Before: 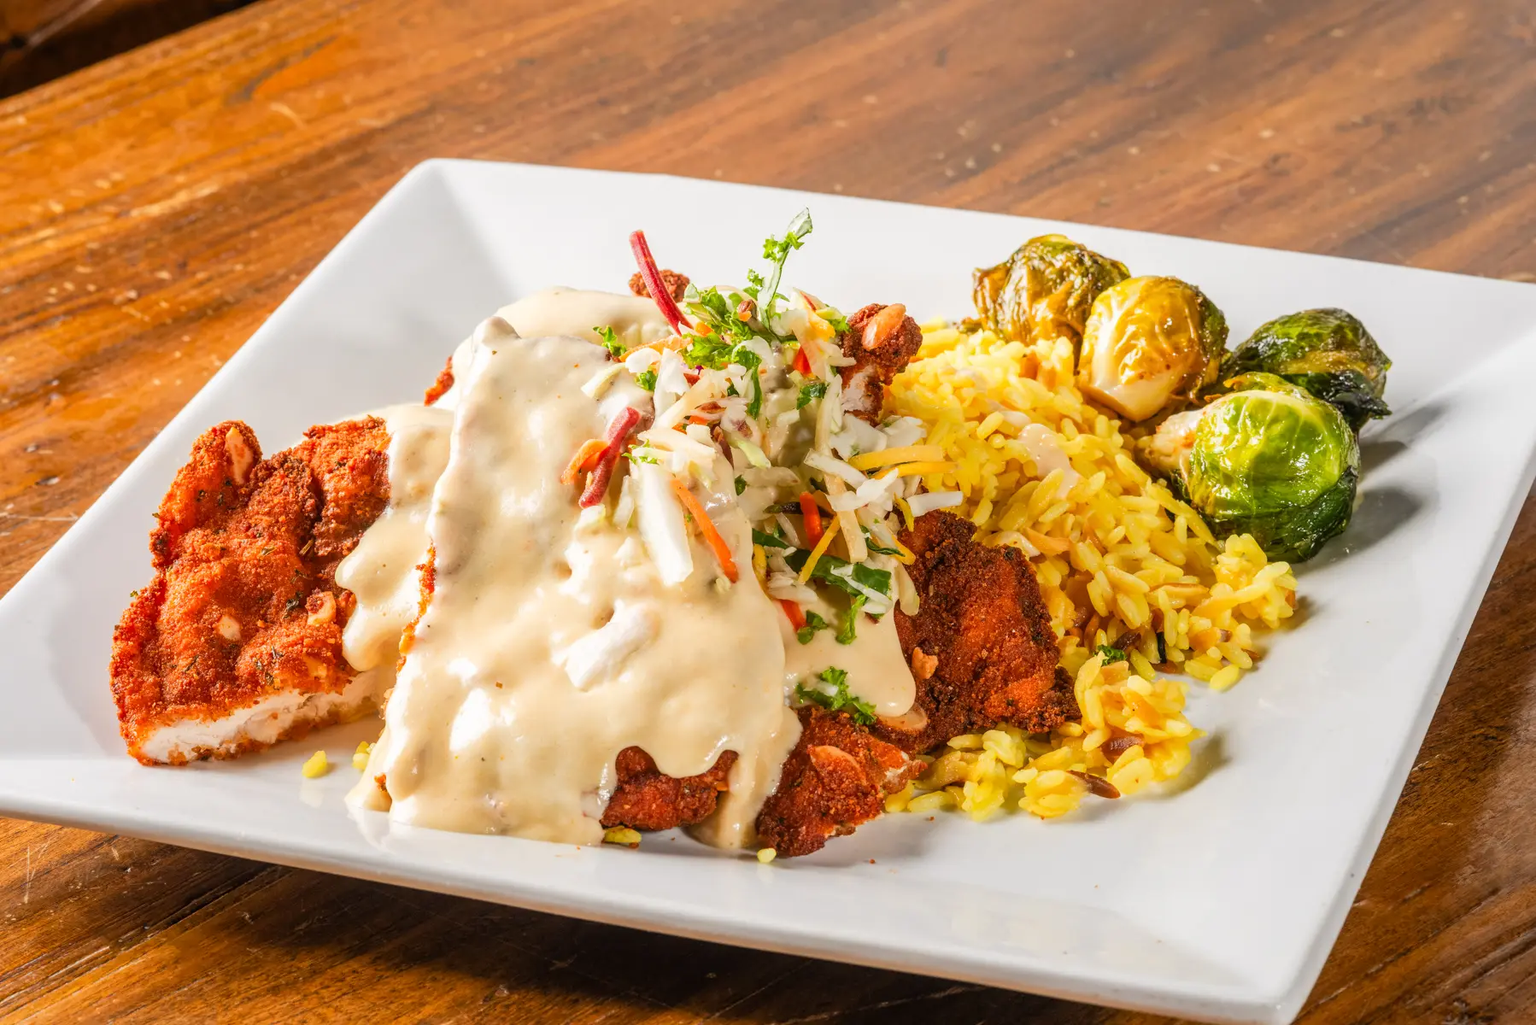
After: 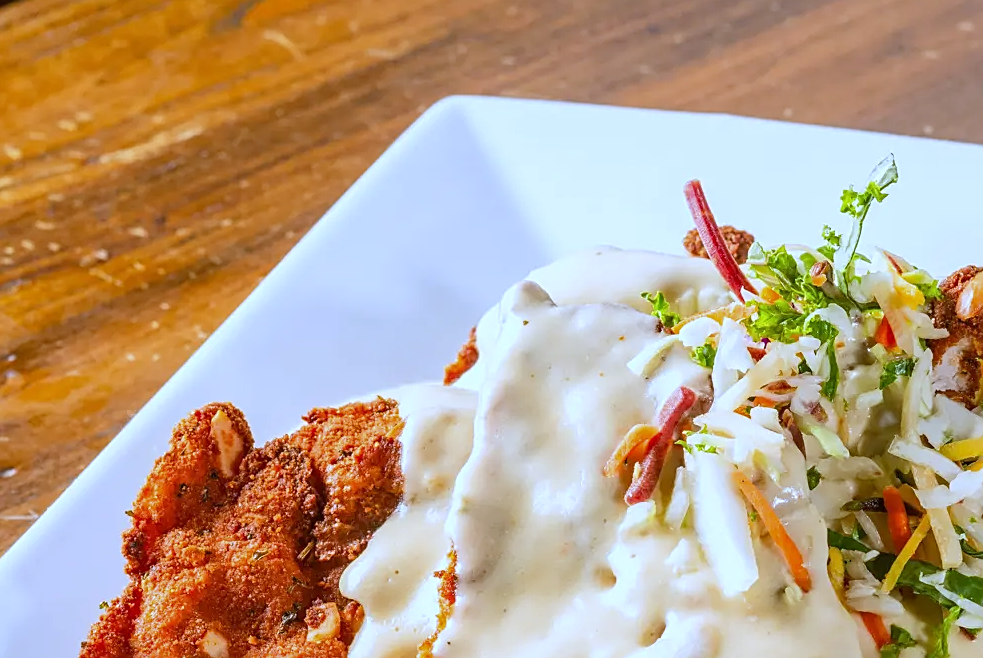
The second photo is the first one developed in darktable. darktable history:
white balance: red 0.871, blue 1.249
crop and rotate: left 3.047%, top 7.509%, right 42.236%, bottom 37.598%
sharpen: on, module defaults
